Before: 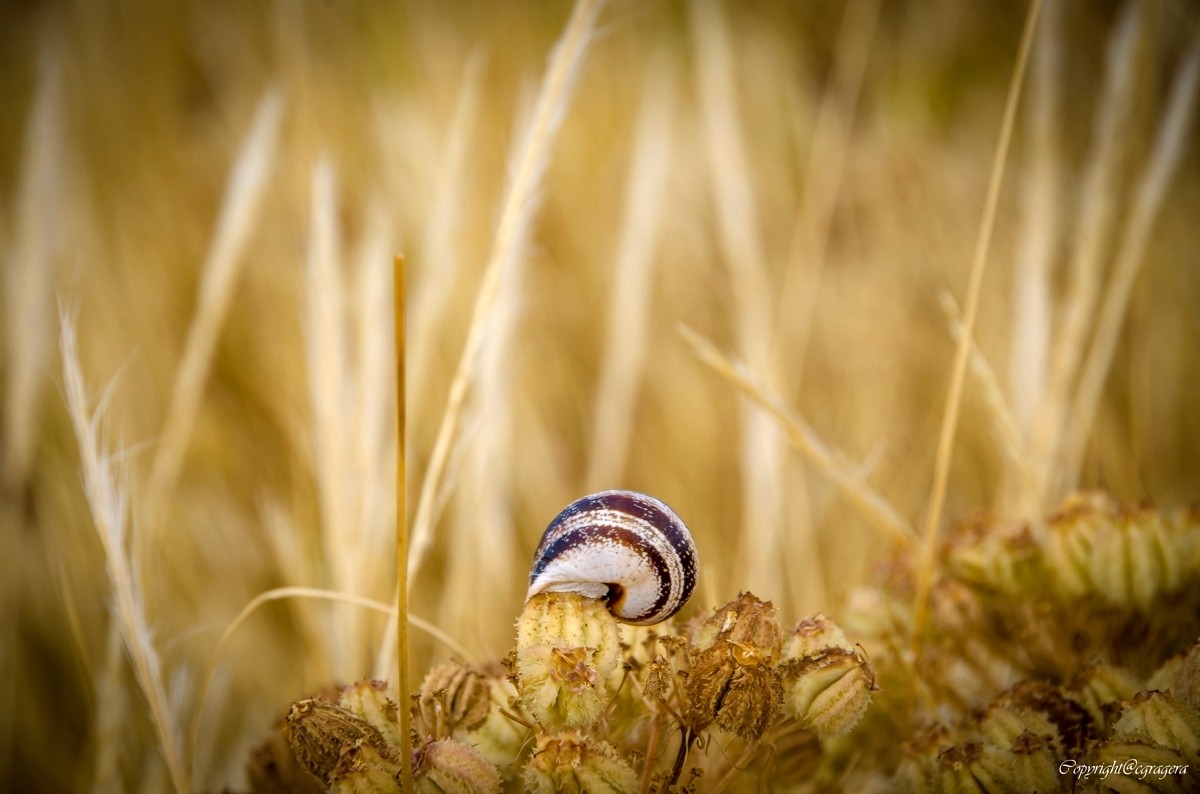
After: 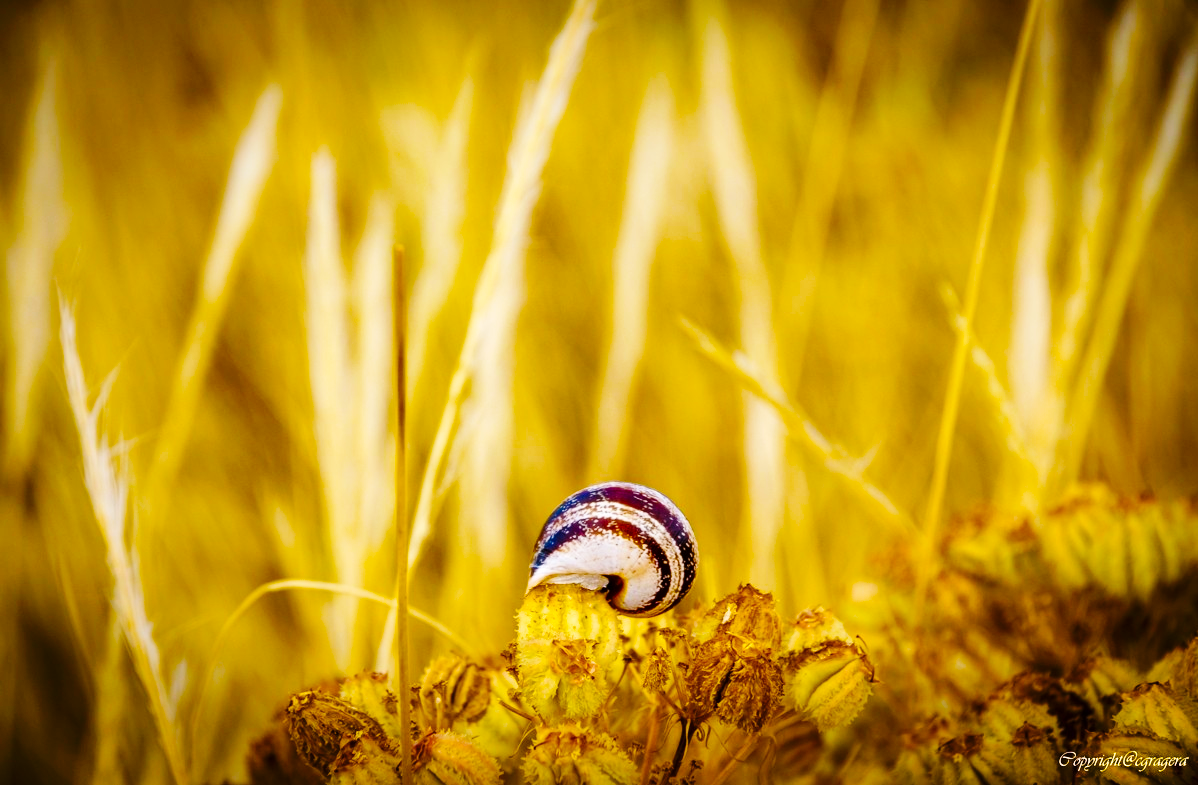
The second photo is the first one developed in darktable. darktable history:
base curve: curves: ch0 [(0, 0) (0.036, 0.025) (0.121, 0.166) (0.206, 0.329) (0.605, 0.79) (1, 1)], preserve colors none
crop: top 1.023%, right 0.113%
color balance rgb: linear chroma grading › global chroma 14.729%, perceptual saturation grading › global saturation 25.39%, global vibrance 25.172%
shadows and highlights: soften with gaussian
